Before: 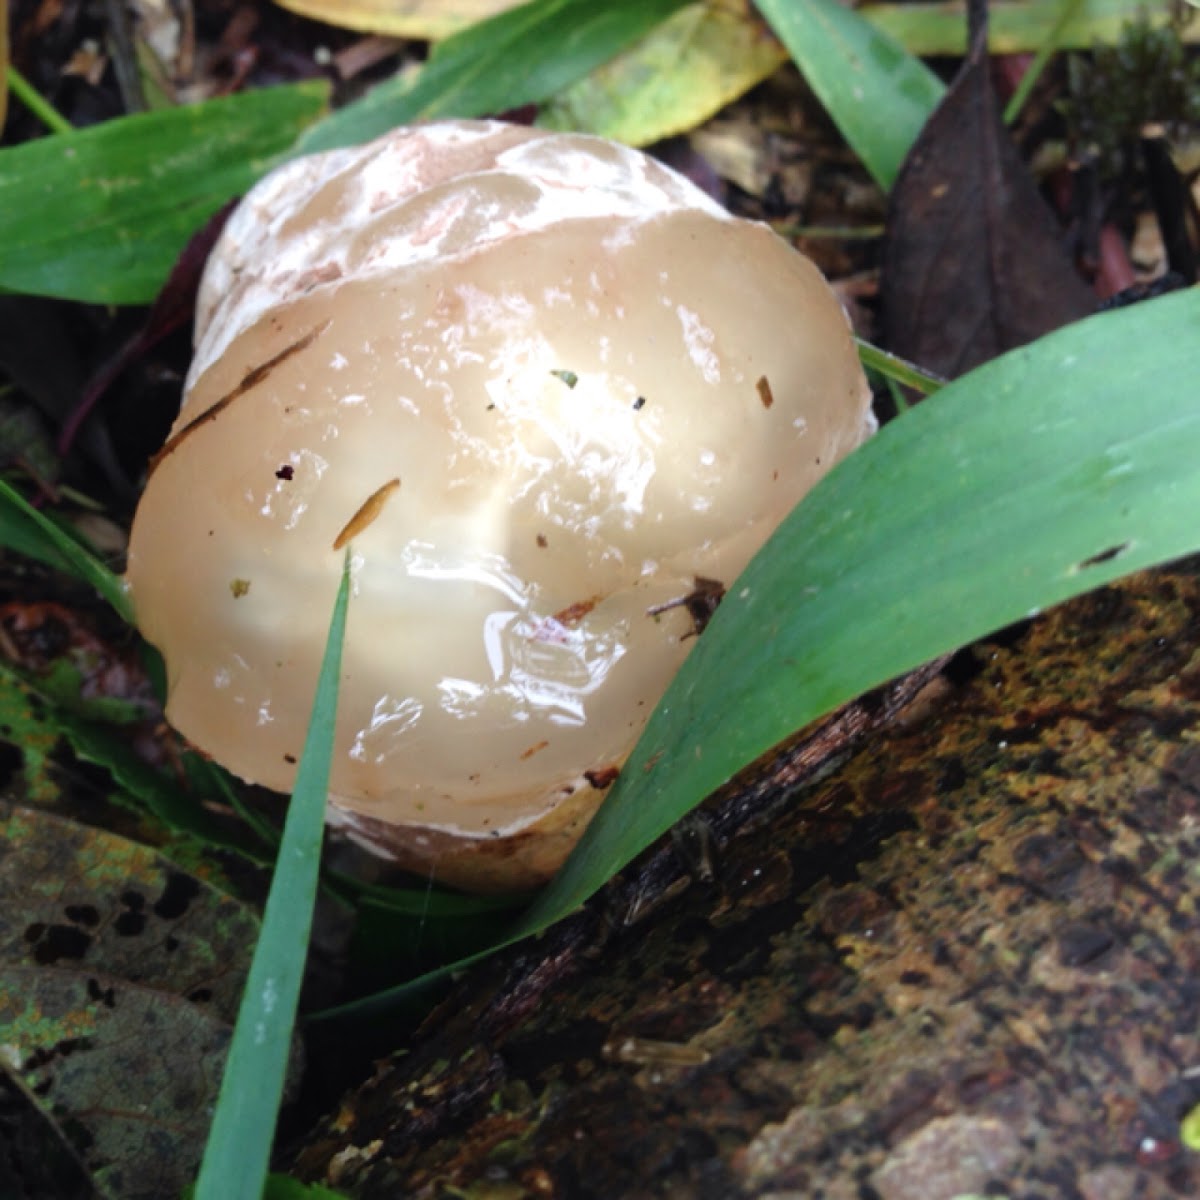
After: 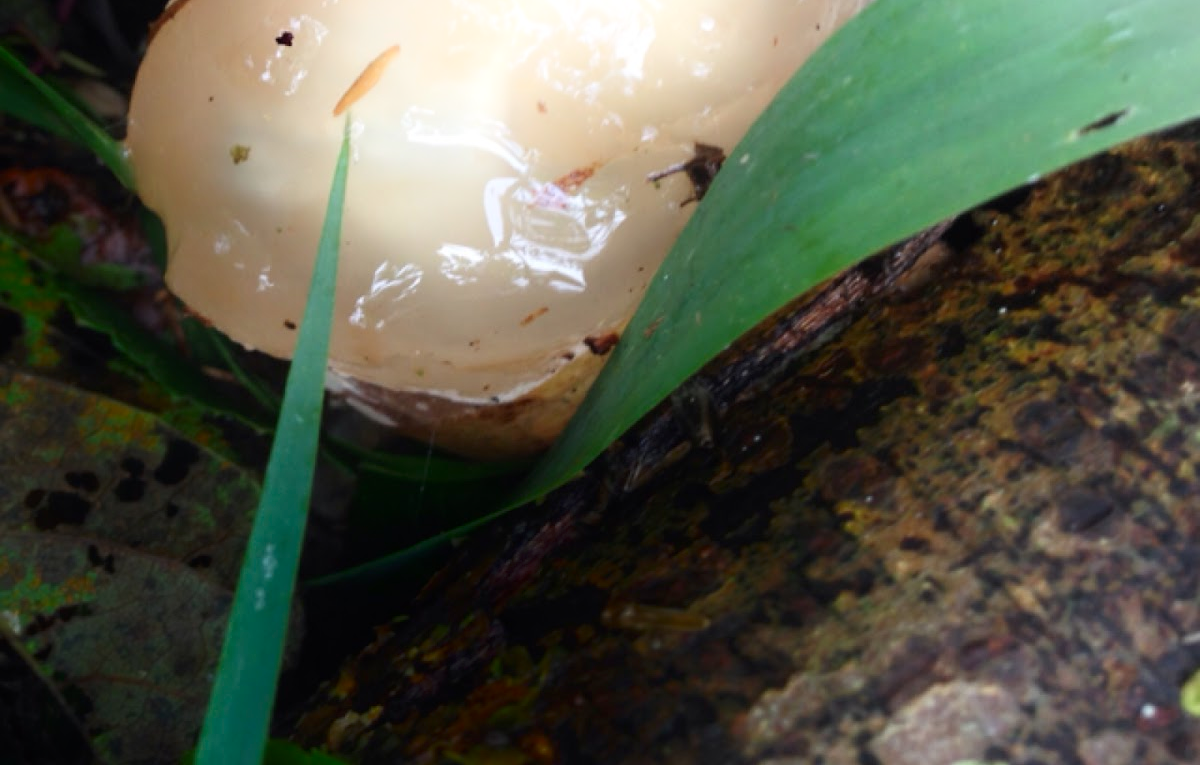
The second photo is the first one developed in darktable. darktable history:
shadows and highlights: shadows -54.3, highlights 86.71, soften with gaussian
crop and rotate: top 36.185%
vignetting: fall-off start 100.47%, fall-off radius 71.36%, brightness -0.471, width/height ratio 1.17
